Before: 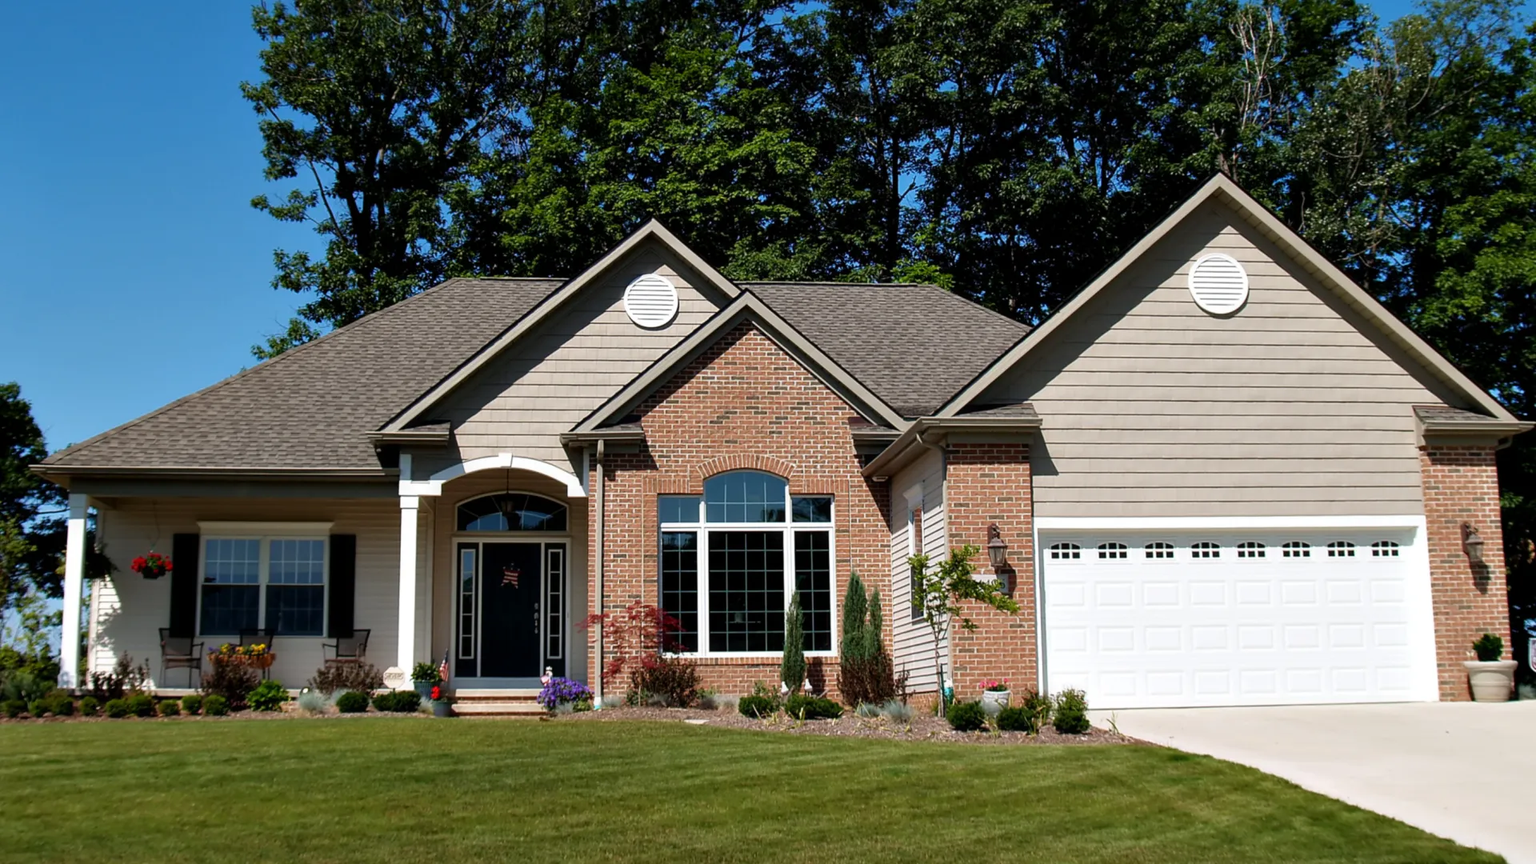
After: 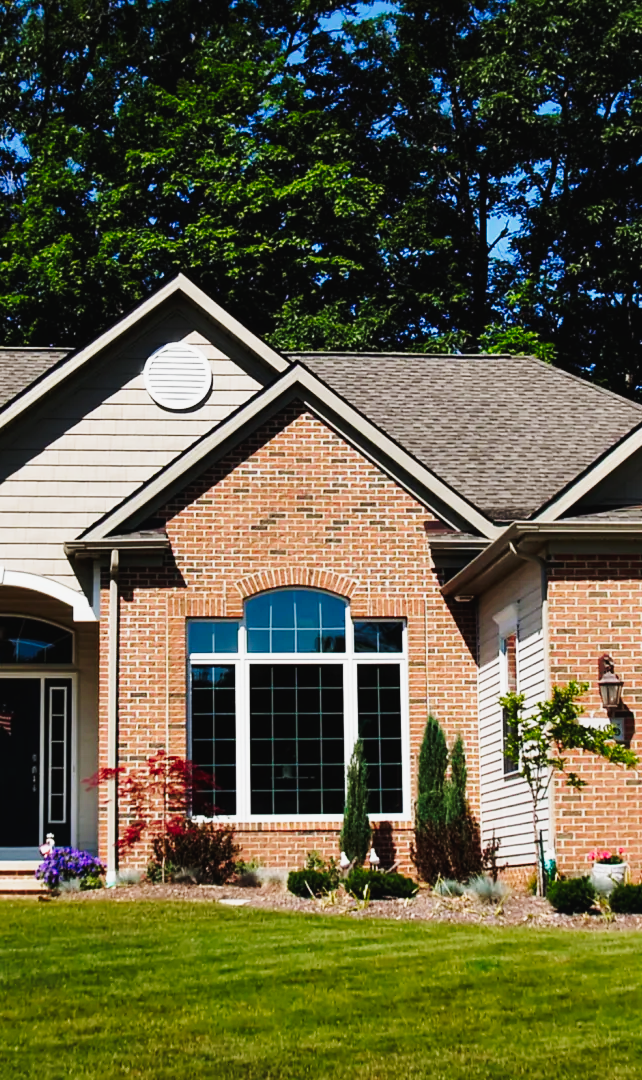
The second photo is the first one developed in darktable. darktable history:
tone curve: curves: ch0 [(0.003, 0.023) (0.071, 0.052) (0.249, 0.201) (0.466, 0.557) (0.625, 0.761) (0.783, 0.9) (0.994, 0.968)]; ch1 [(0, 0) (0.262, 0.227) (0.417, 0.386) (0.469, 0.467) (0.502, 0.498) (0.531, 0.521) (0.576, 0.586) (0.612, 0.634) (0.634, 0.68) (0.686, 0.728) (0.994, 0.987)]; ch2 [(0, 0) (0.262, 0.188) (0.385, 0.353) (0.427, 0.424) (0.495, 0.493) (0.518, 0.544) (0.55, 0.579) (0.595, 0.621) (0.644, 0.748) (1, 1)], preserve colors none
crop: left 33.151%, right 33.366%
